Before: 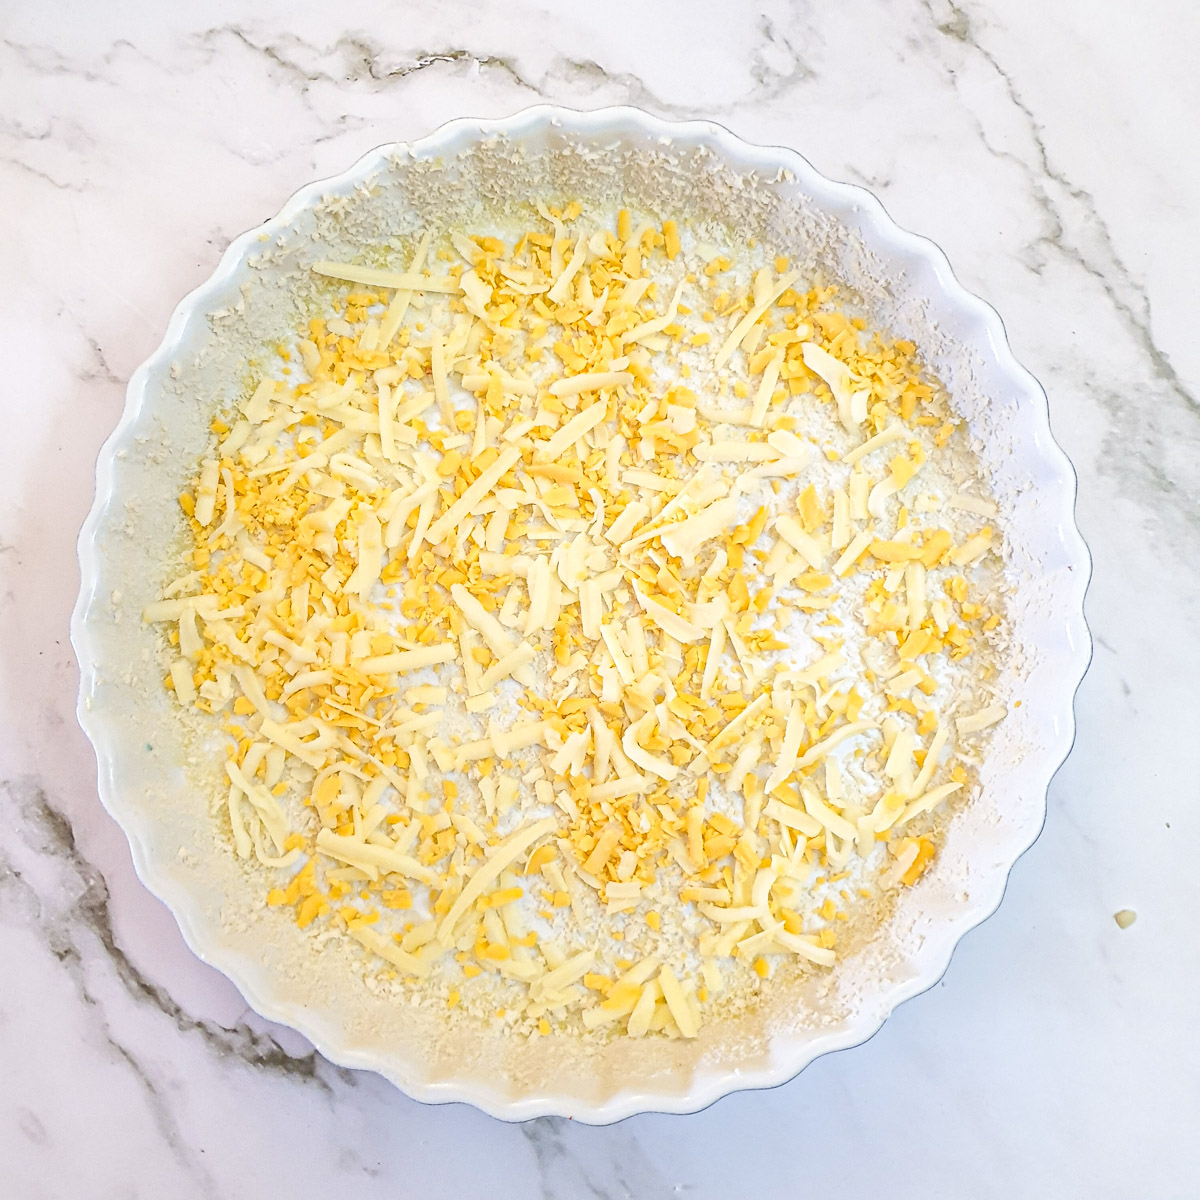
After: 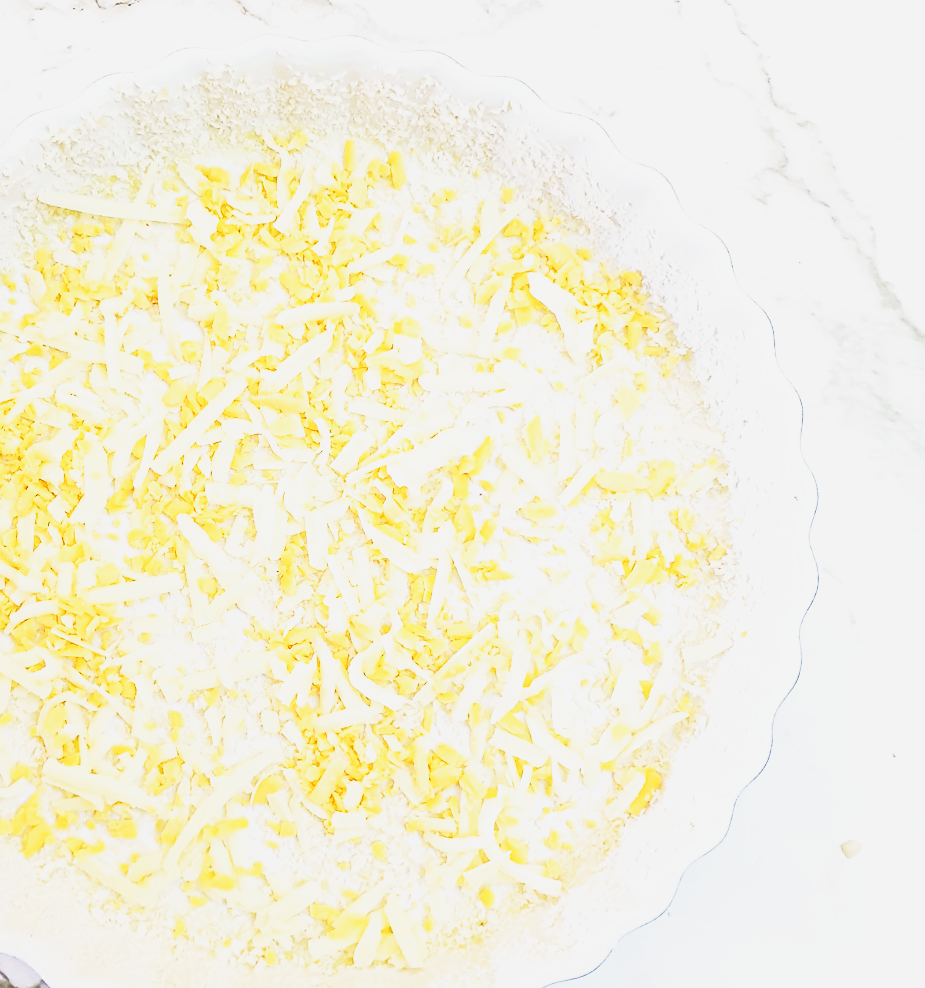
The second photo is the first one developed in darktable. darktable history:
crop: left 22.891%, top 5.89%, bottom 11.758%
contrast brightness saturation: contrast -0.071, brightness -0.031, saturation -0.112
base curve: curves: ch0 [(0, 0) (0.012, 0.01) (0.073, 0.168) (0.31, 0.711) (0.645, 0.957) (1, 1)], preserve colors none
